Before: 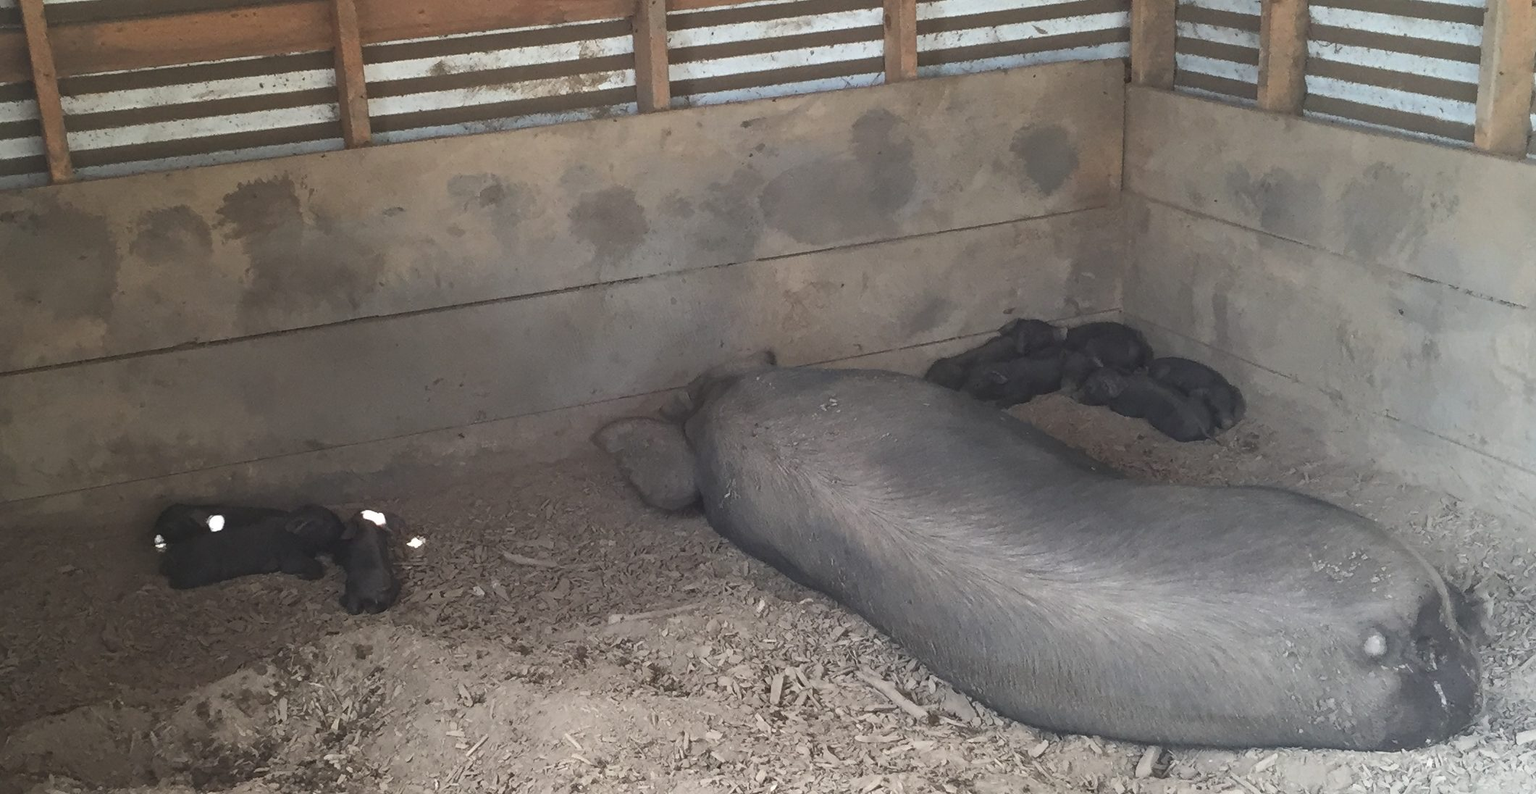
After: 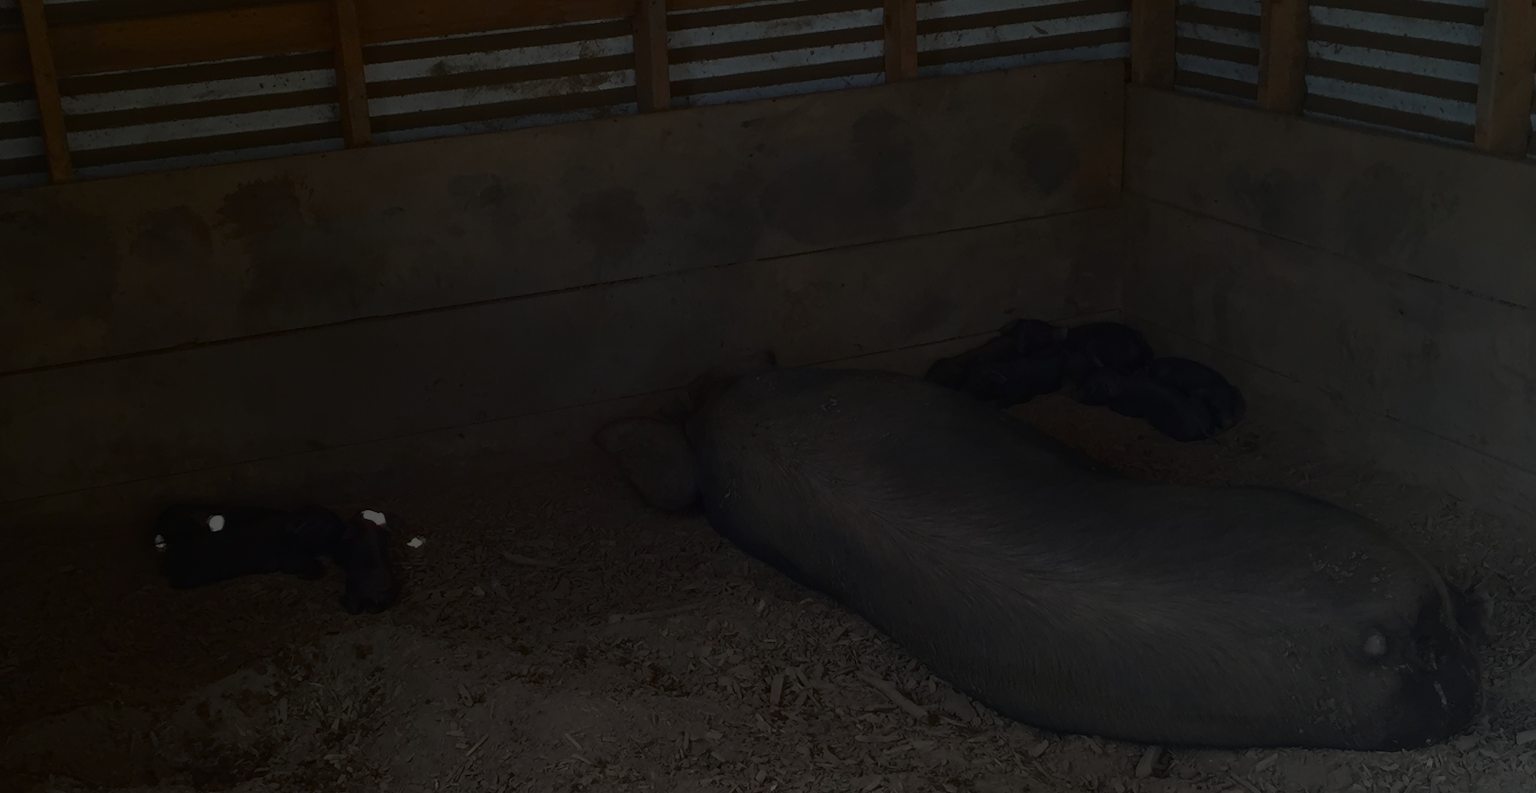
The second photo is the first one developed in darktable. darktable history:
contrast brightness saturation: contrast 0.102, brightness -0.271, saturation 0.14
exposure: black level correction -0.018, exposure -1.121 EV, compensate highlight preservation false
base curve: curves: ch0 [(0, 0) (0.564, 0.291) (0.802, 0.731) (1, 1)], preserve colors none
